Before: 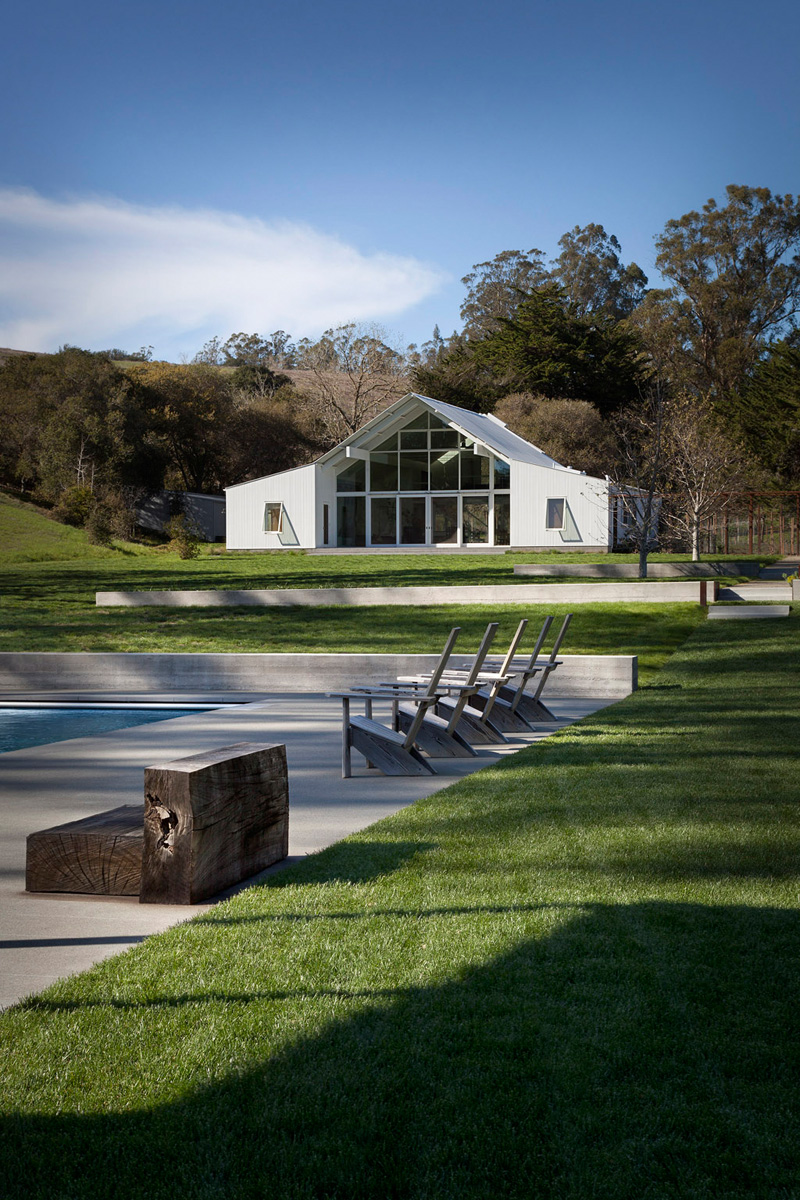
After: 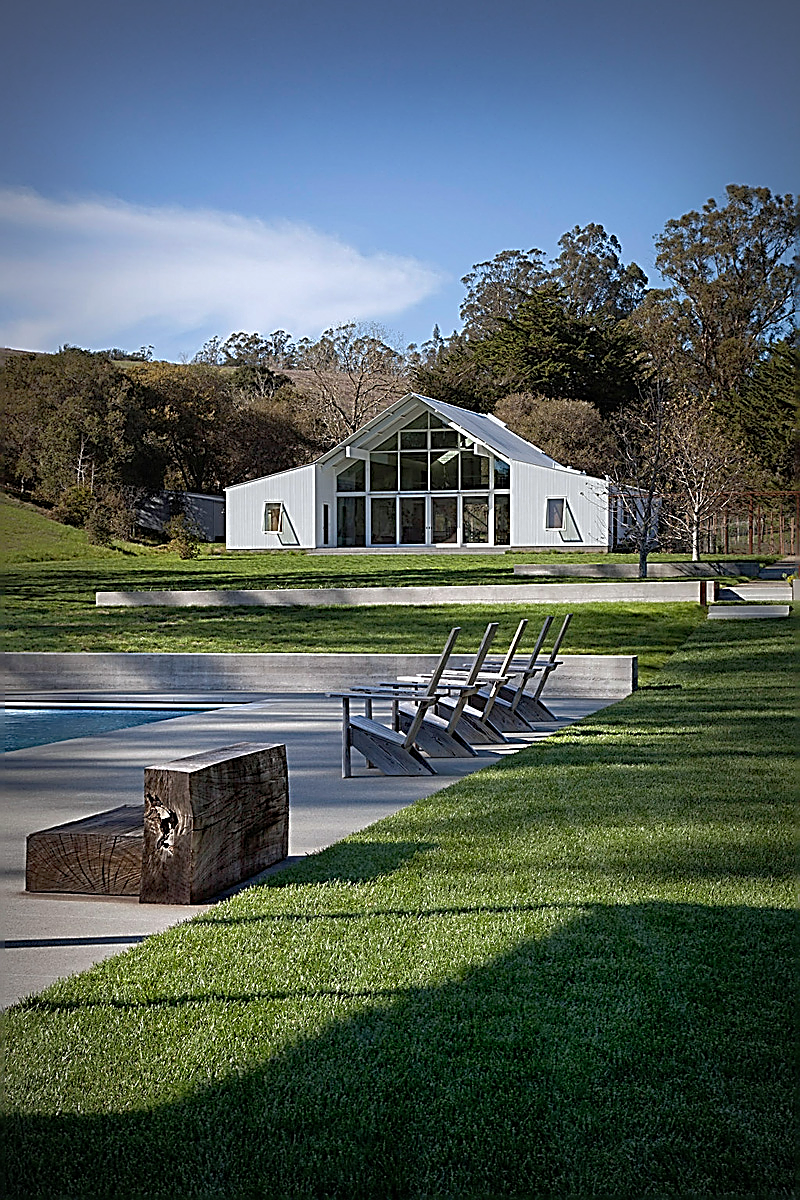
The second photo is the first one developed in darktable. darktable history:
shadows and highlights: on, module defaults
vignetting: unbound false
sharpen: amount 1.861
white balance: red 0.98, blue 1.034
